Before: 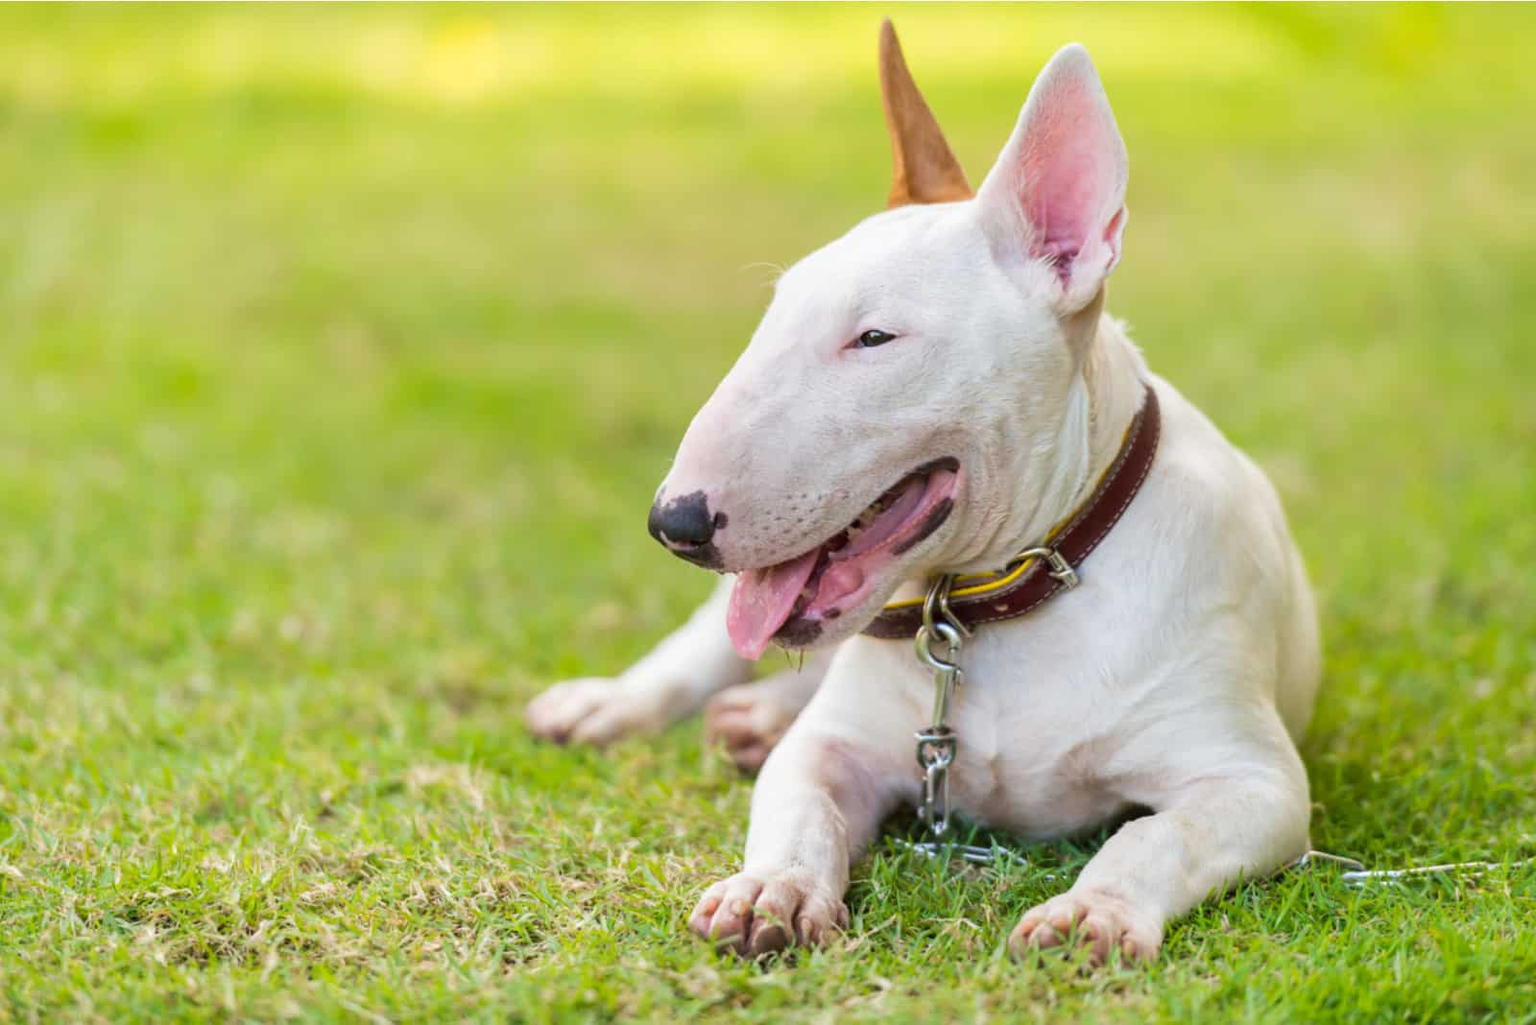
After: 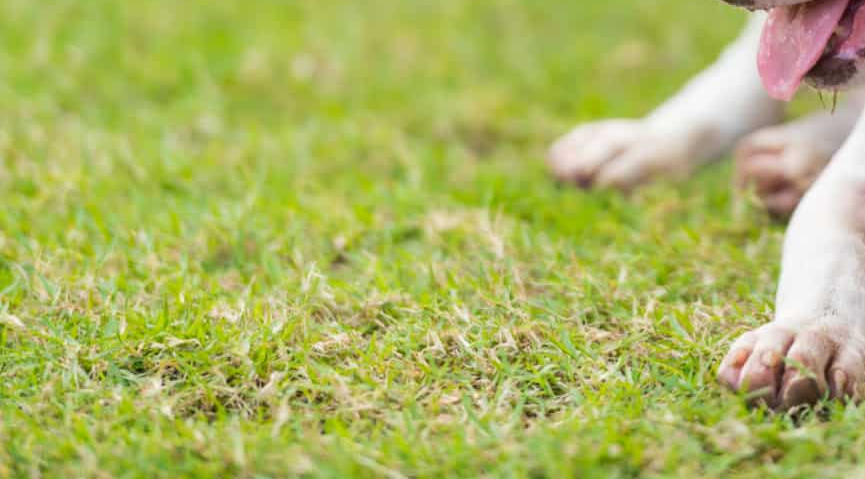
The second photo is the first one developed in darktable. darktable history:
crop and rotate: top 54.997%, right 45.885%, bottom 0.149%
